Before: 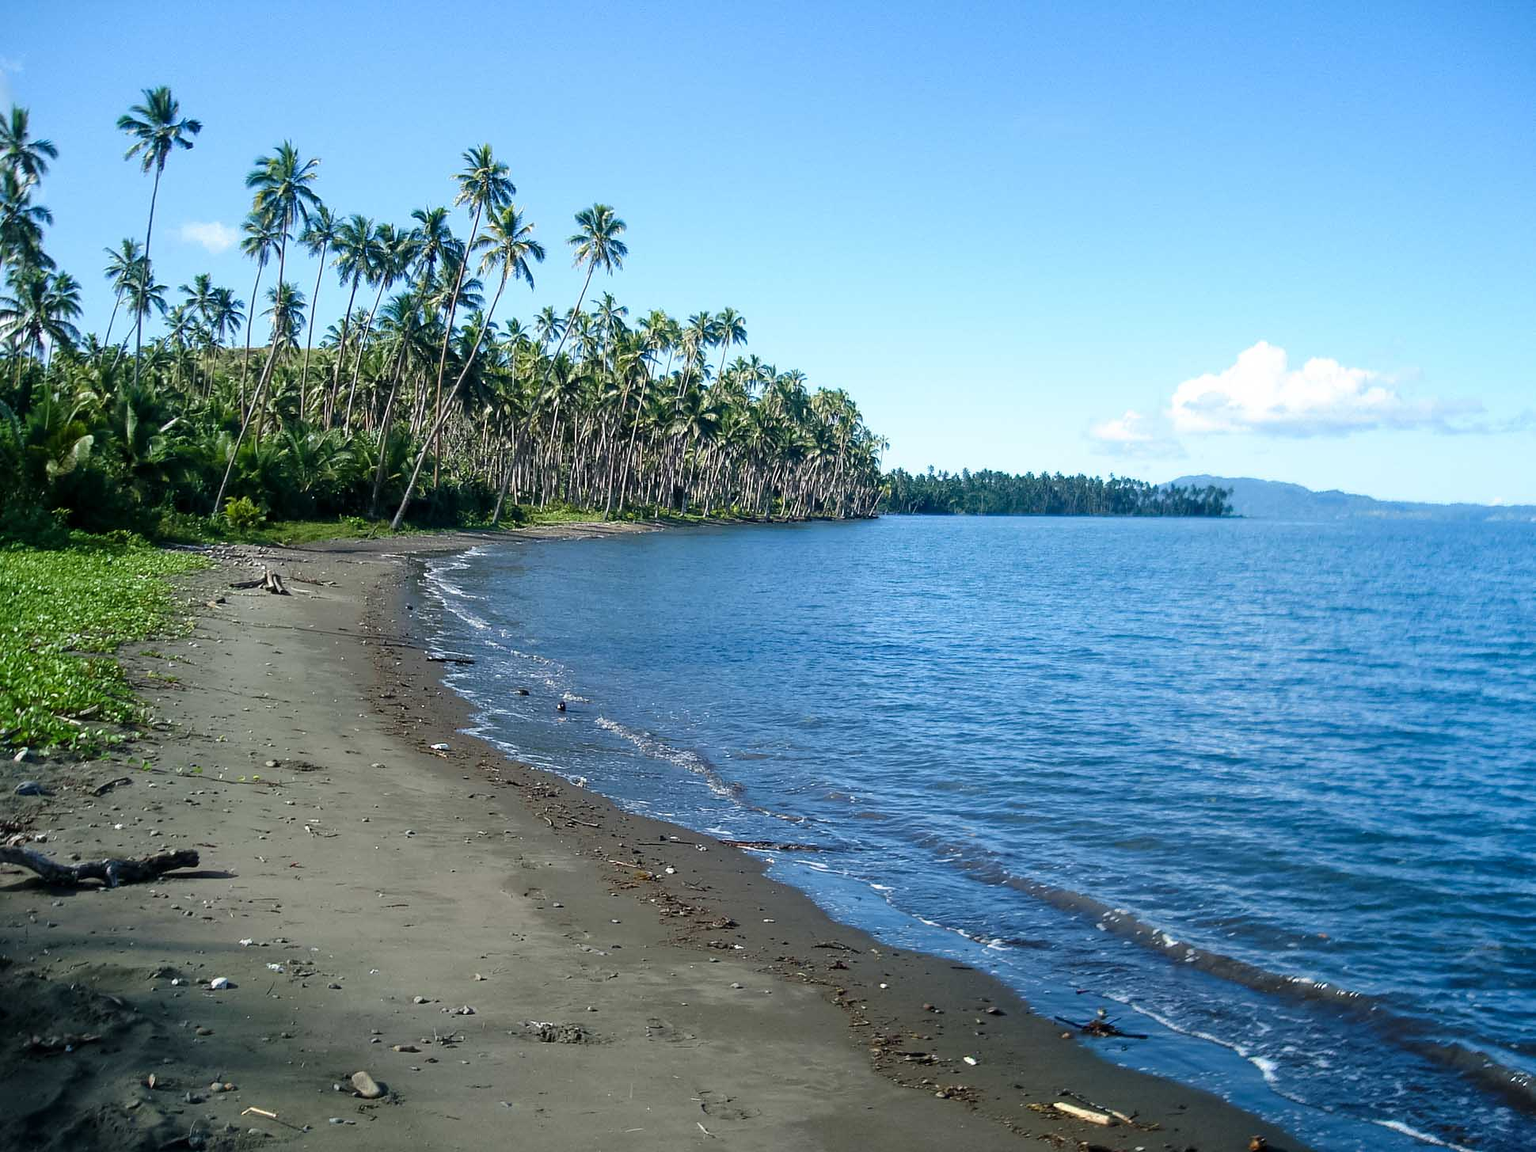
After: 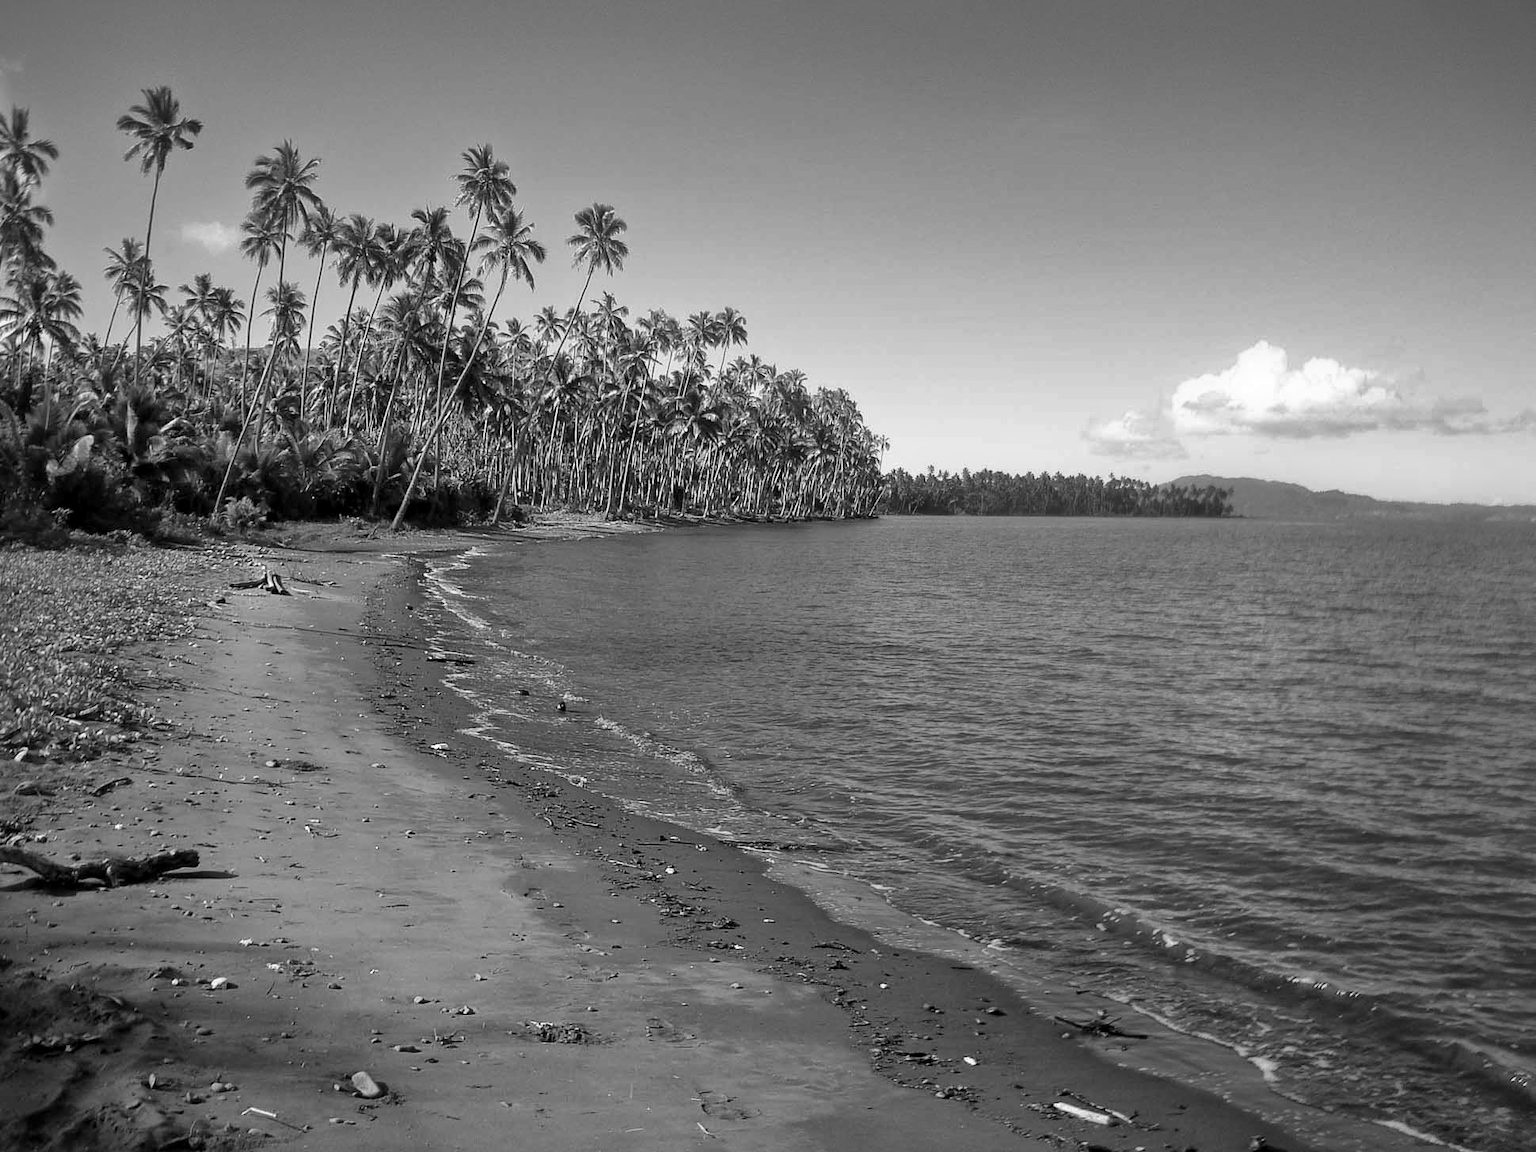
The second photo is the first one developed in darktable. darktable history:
color correction: saturation 3
local contrast: mode bilateral grid, contrast 20, coarseness 50, detail 130%, midtone range 0.2
shadows and highlights: on, module defaults
monochrome: a -6.99, b 35.61, size 1.4
